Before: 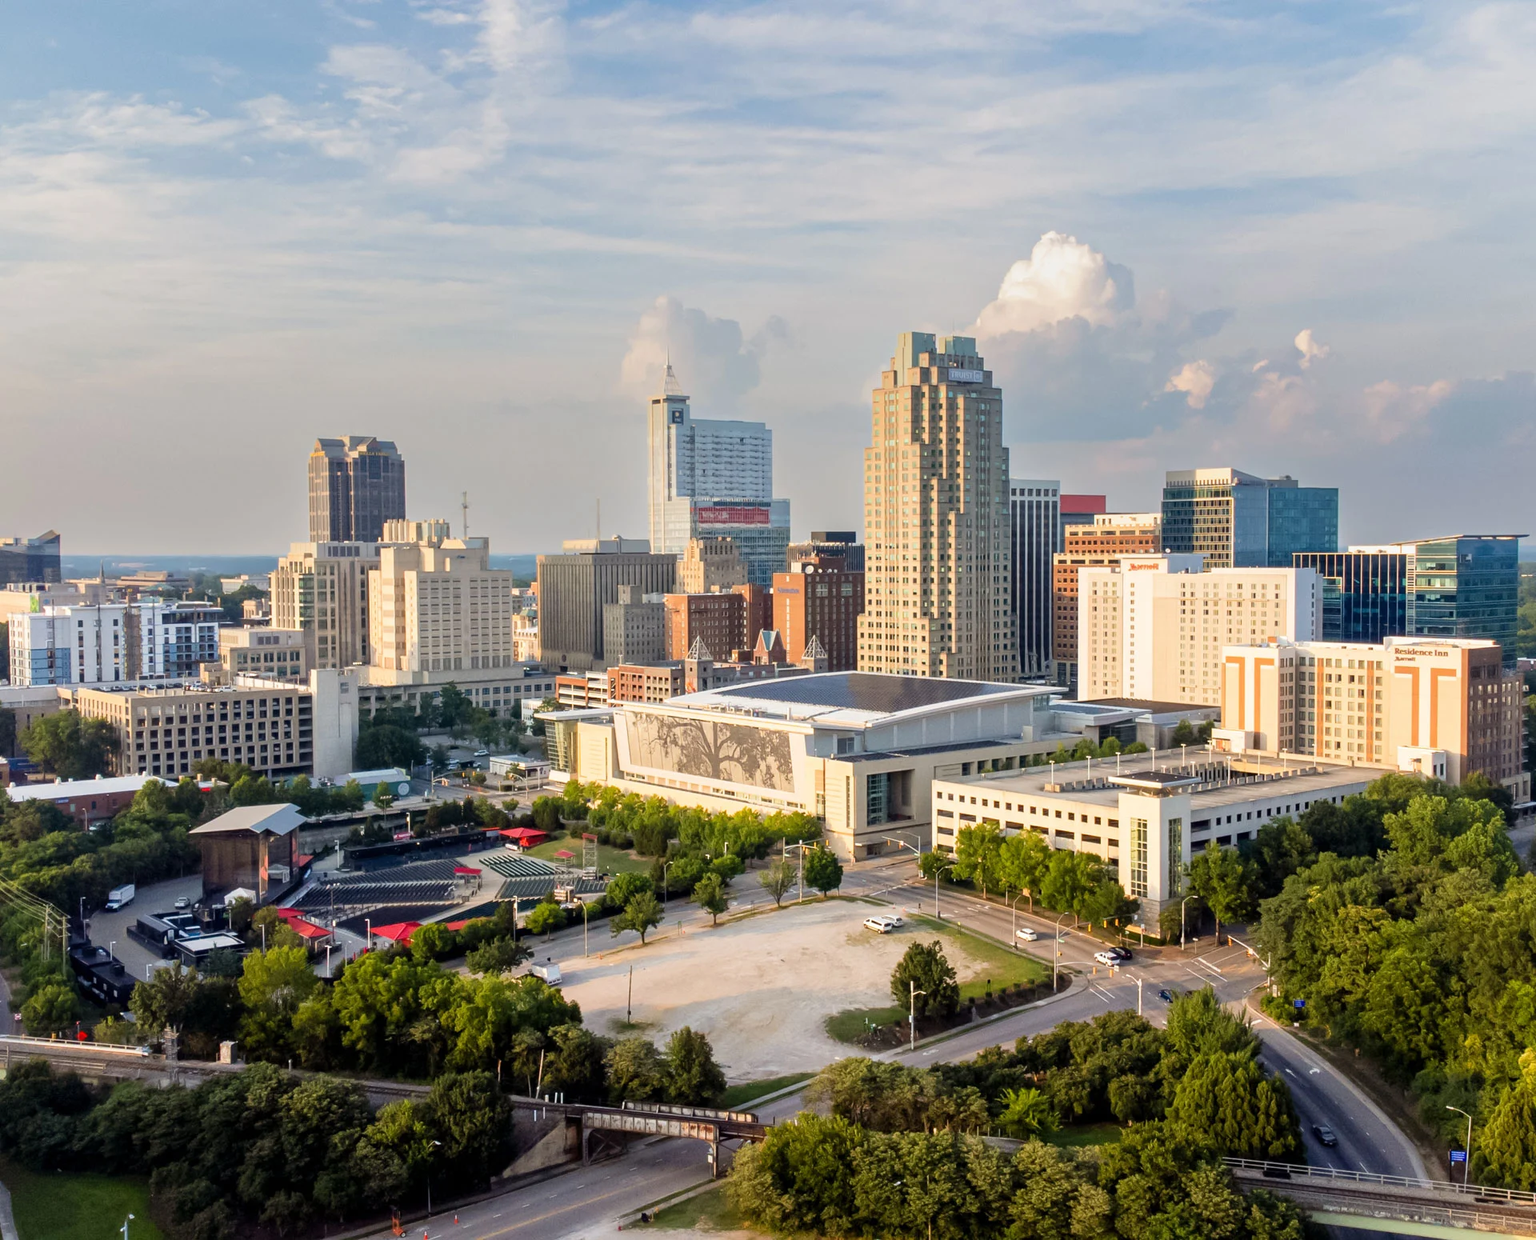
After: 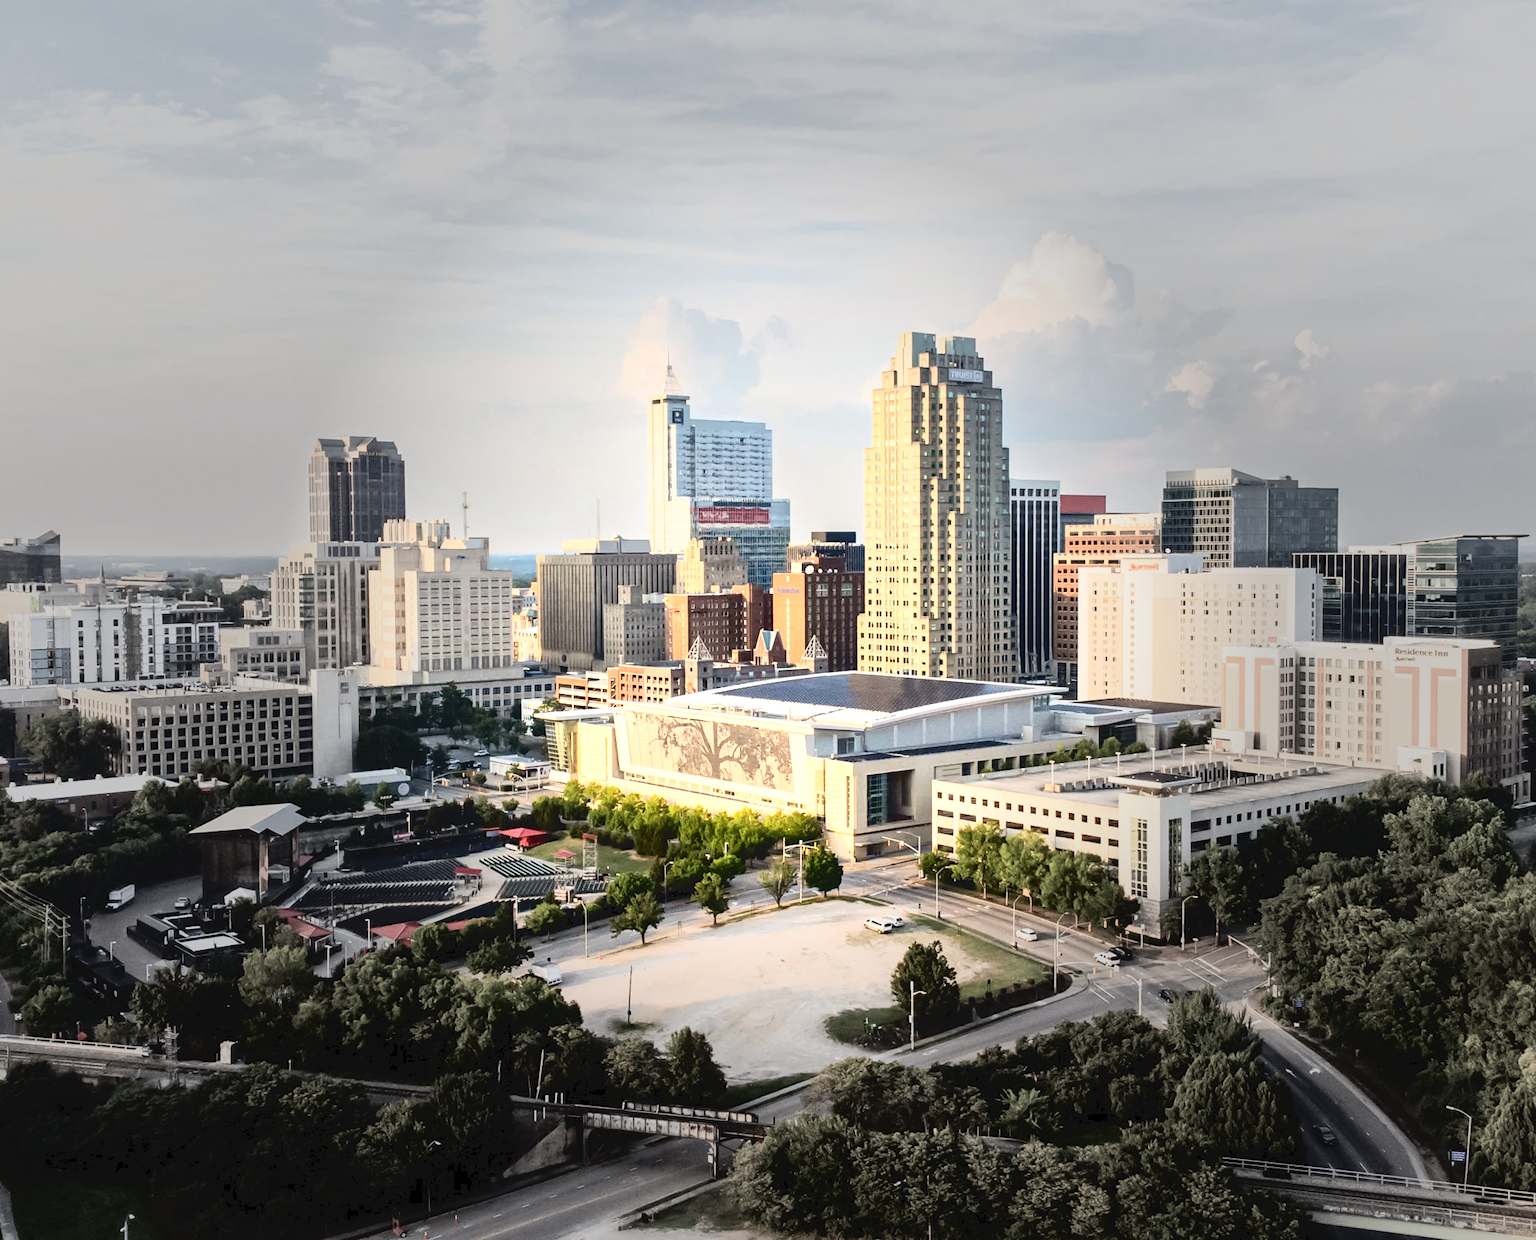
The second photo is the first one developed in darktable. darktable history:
vignetting: fall-off start 30.34%, fall-off radius 34.6%, brightness -0.45, saturation -0.688, center (0, 0.004)
tone curve: curves: ch0 [(0, 0) (0.003, 0.082) (0.011, 0.082) (0.025, 0.088) (0.044, 0.088) (0.069, 0.093) (0.1, 0.101) (0.136, 0.109) (0.177, 0.129) (0.224, 0.155) (0.277, 0.214) (0.335, 0.289) (0.399, 0.378) (0.468, 0.476) (0.543, 0.589) (0.623, 0.713) (0.709, 0.826) (0.801, 0.908) (0.898, 0.98) (1, 1)], color space Lab, independent channels, preserve colors none
tone equalizer: -8 EV -0.416 EV, -7 EV -0.424 EV, -6 EV -0.37 EV, -5 EV -0.192 EV, -3 EV 0.251 EV, -2 EV 0.347 EV, -1 EV 0.369 EV, +0 EV 0.411 EV
